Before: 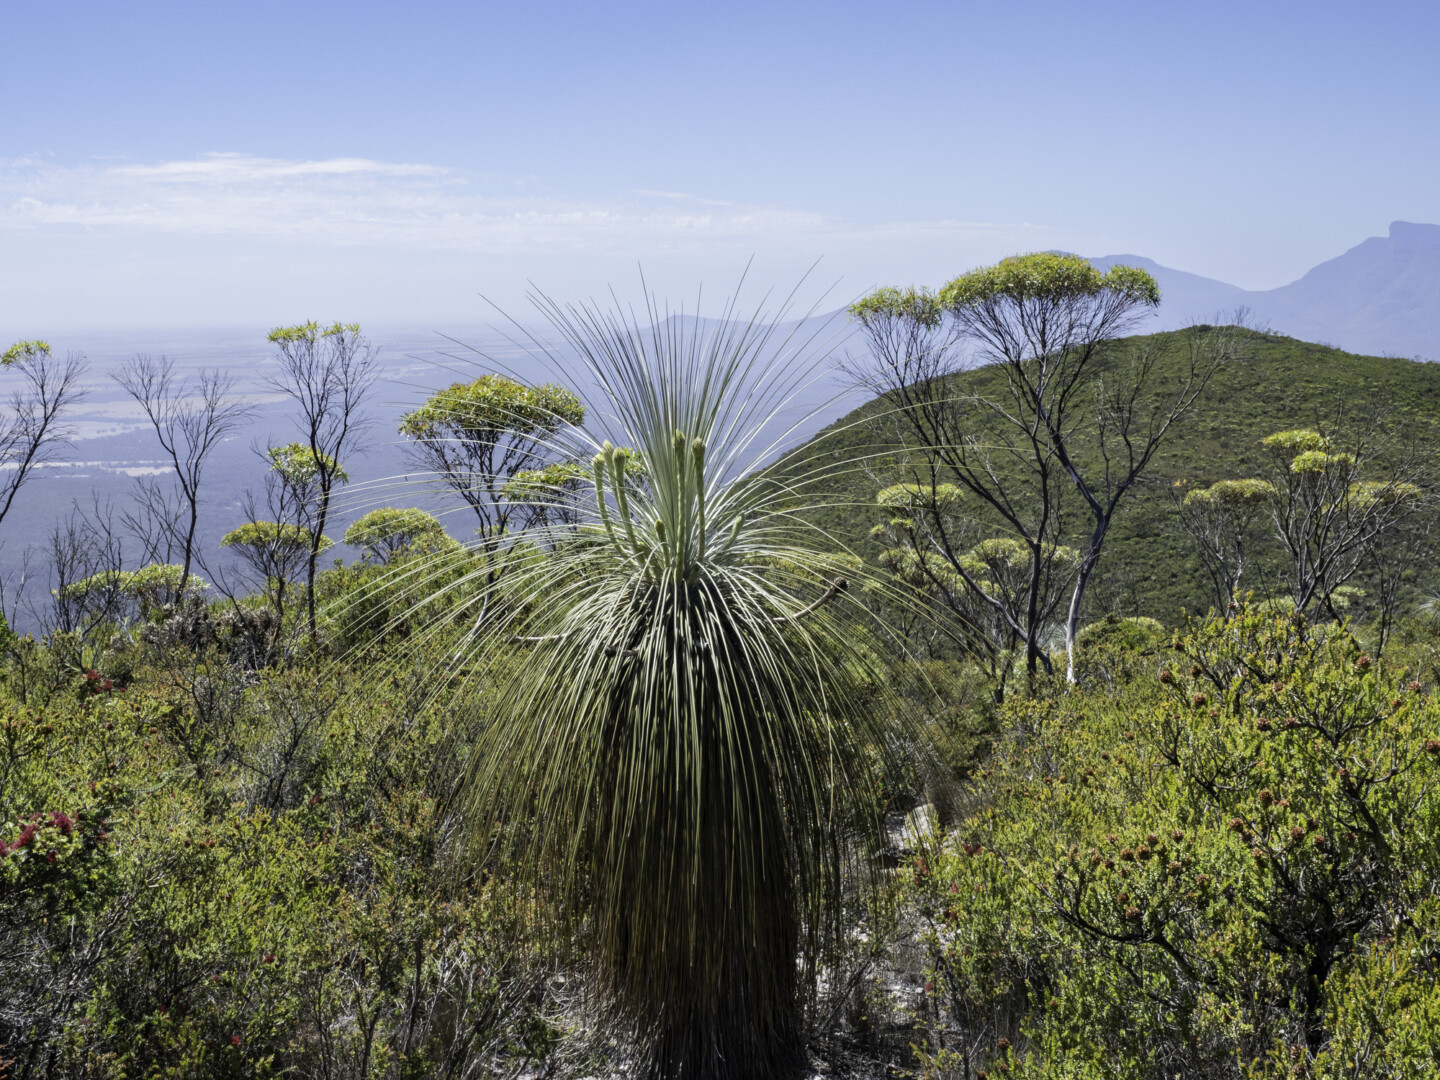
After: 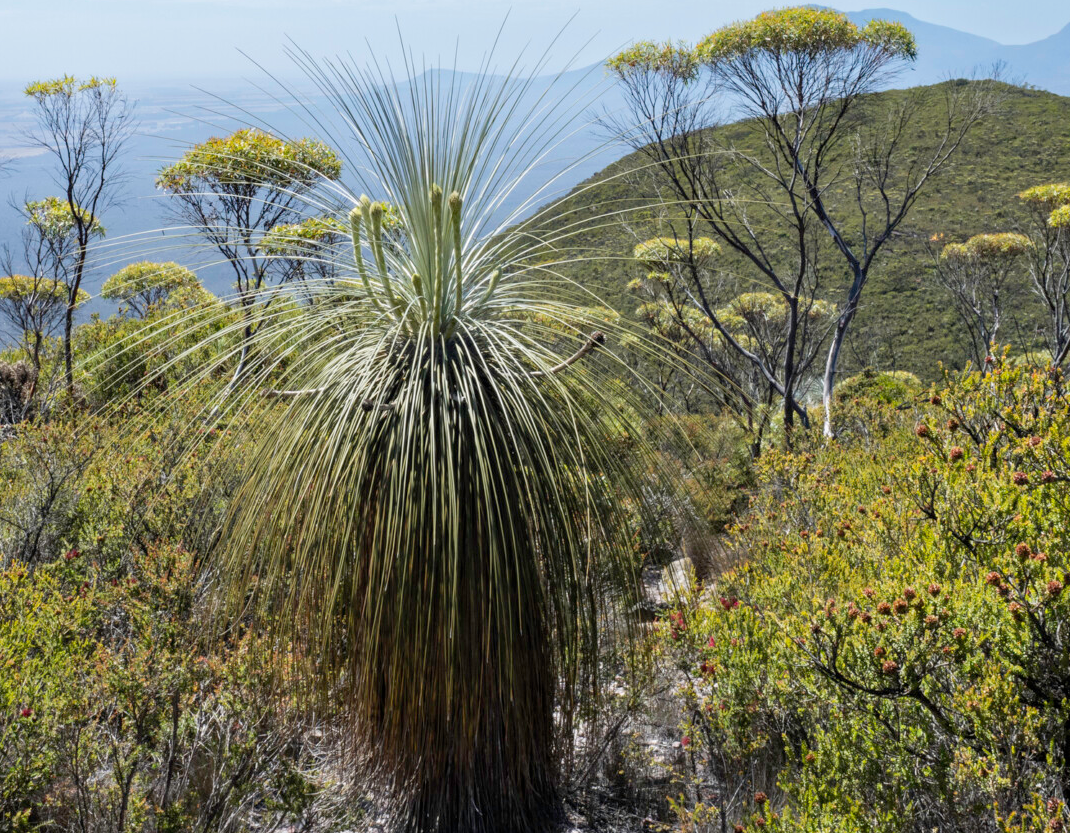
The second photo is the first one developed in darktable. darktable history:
crop: left 16.879%, top 22.802%, right 8.757%
